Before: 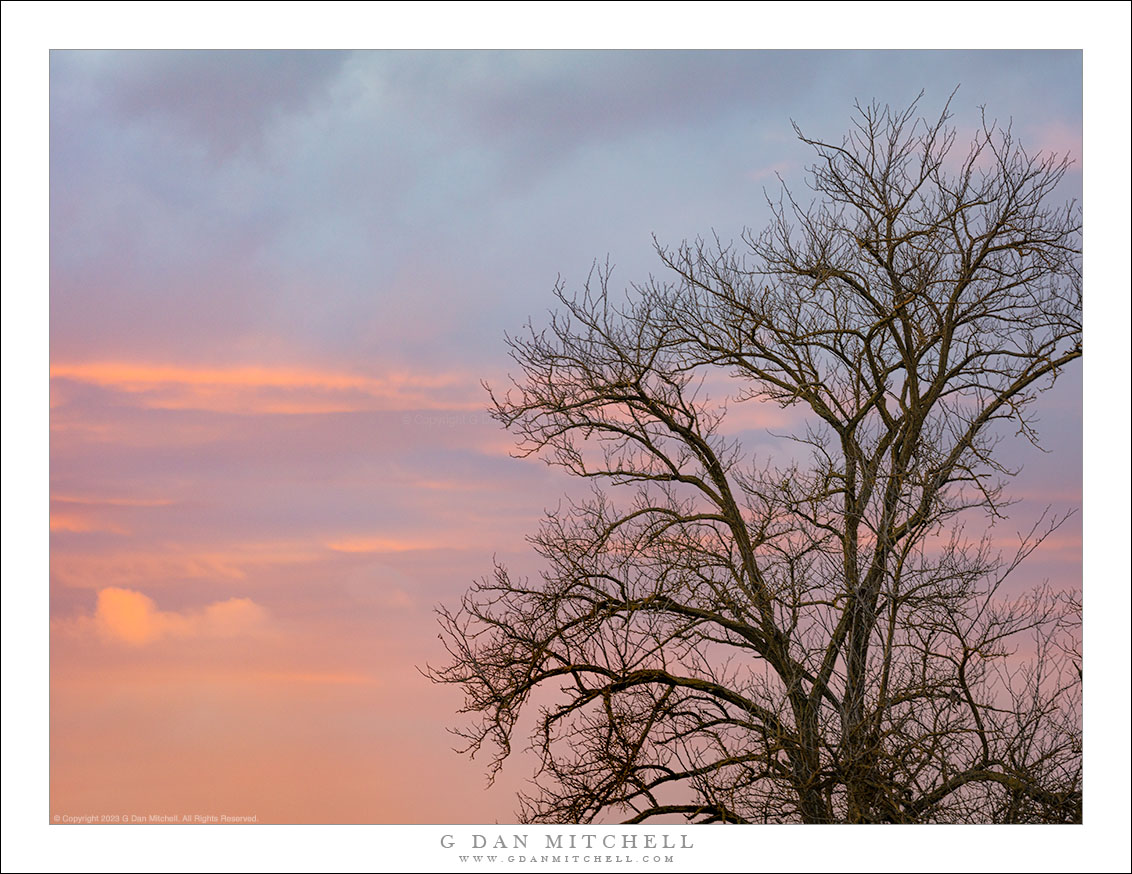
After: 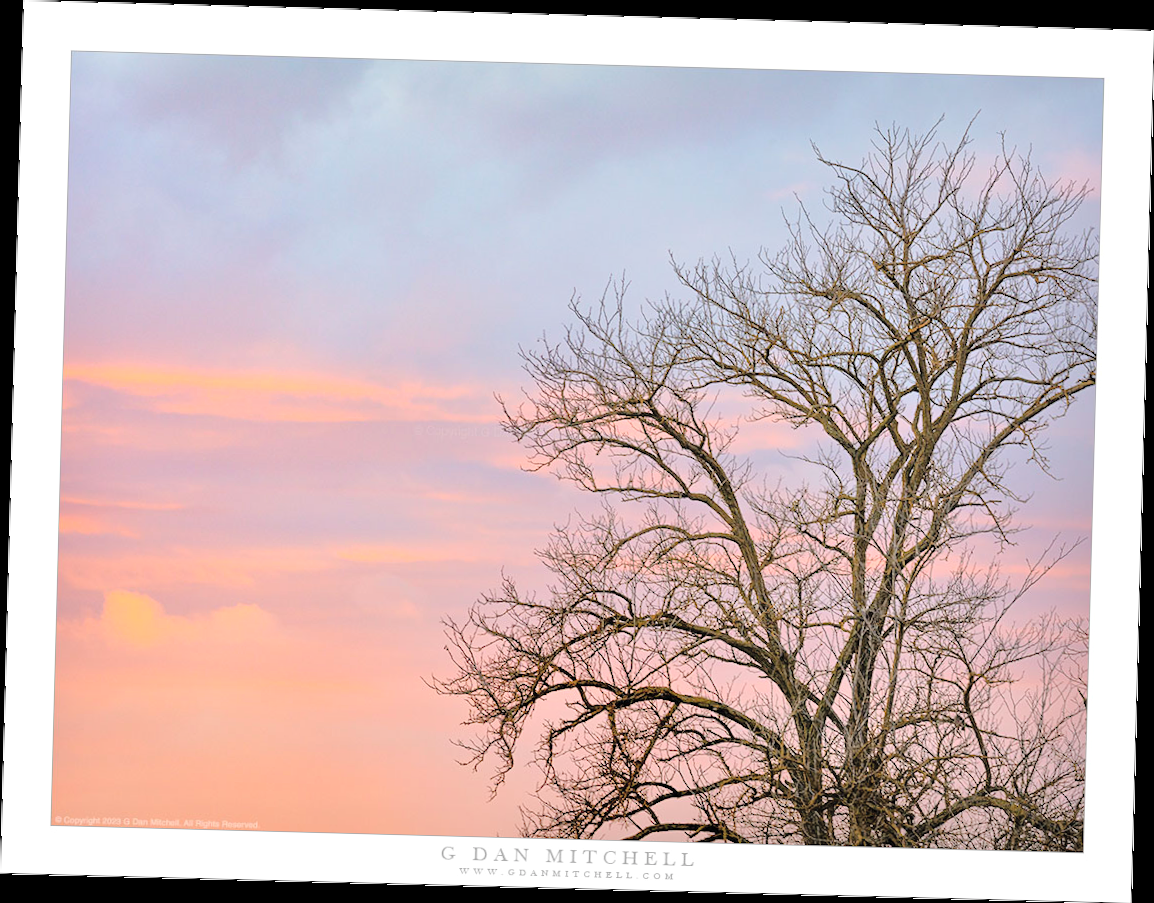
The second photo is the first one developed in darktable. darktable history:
tone equalizer: -7 EV 0.159 EV, -6 EV 0.586 EV, -5 EV 1.11 EV, -4 EV 1.29 EV, -3 EV 1.17 EV, -2 EV 0.6 EV, -1 EV 0.156 EV, mask exposure compensation -0.503 EV
contrast brightness saturation: contrast 0.139, brightness 0.218
crop and rotate: angle -1.52°
